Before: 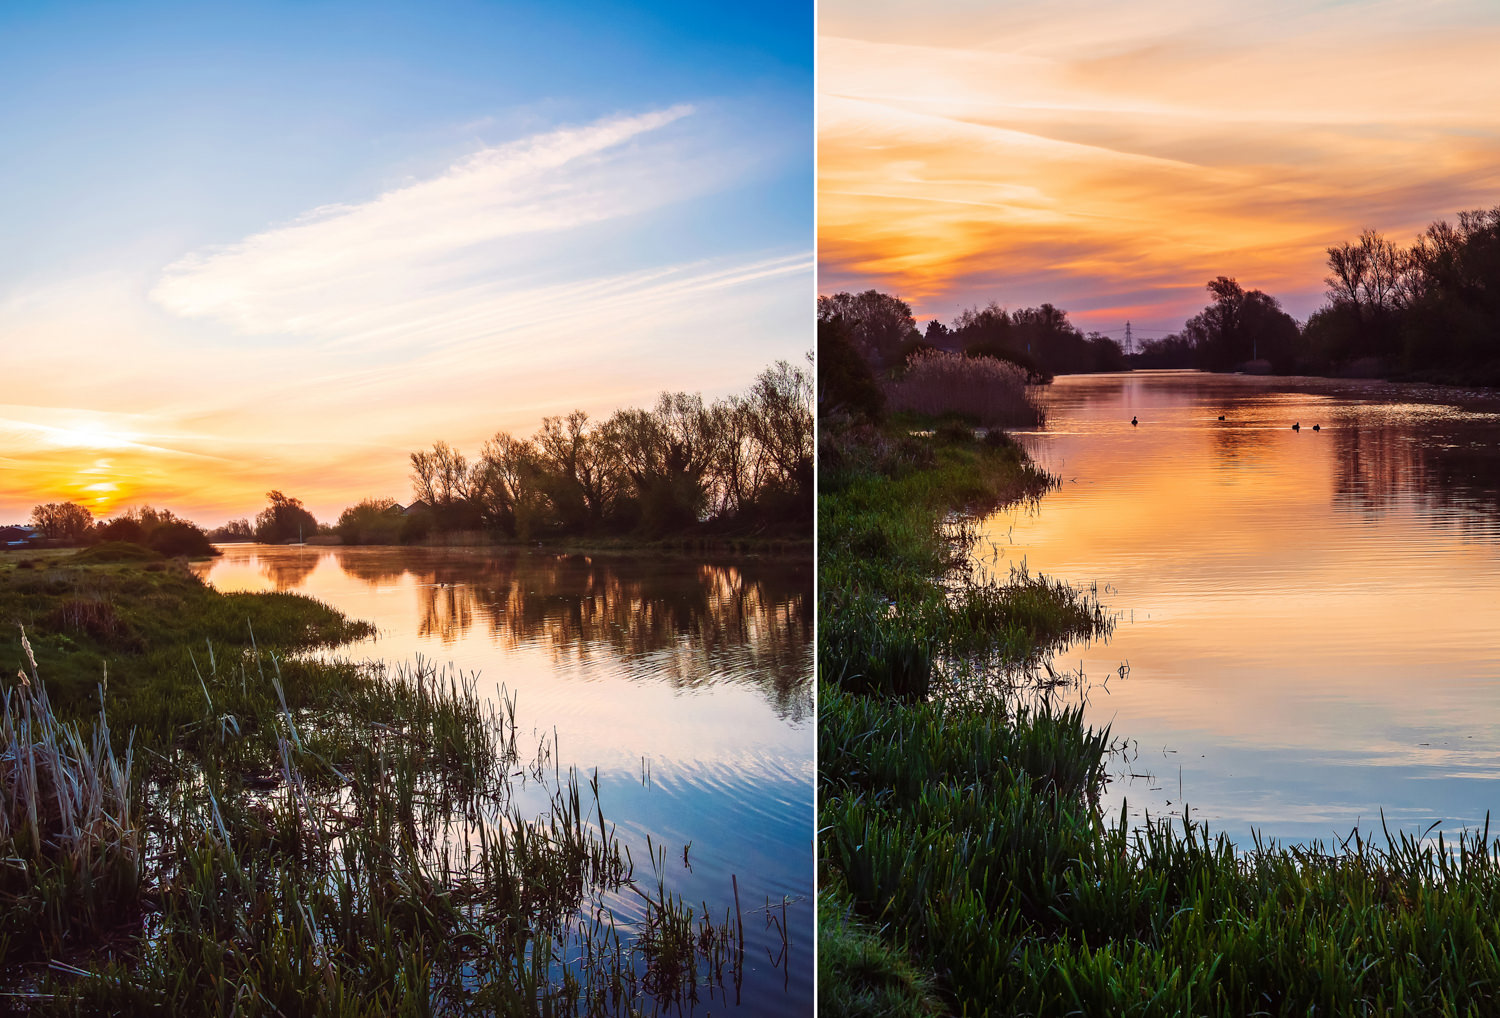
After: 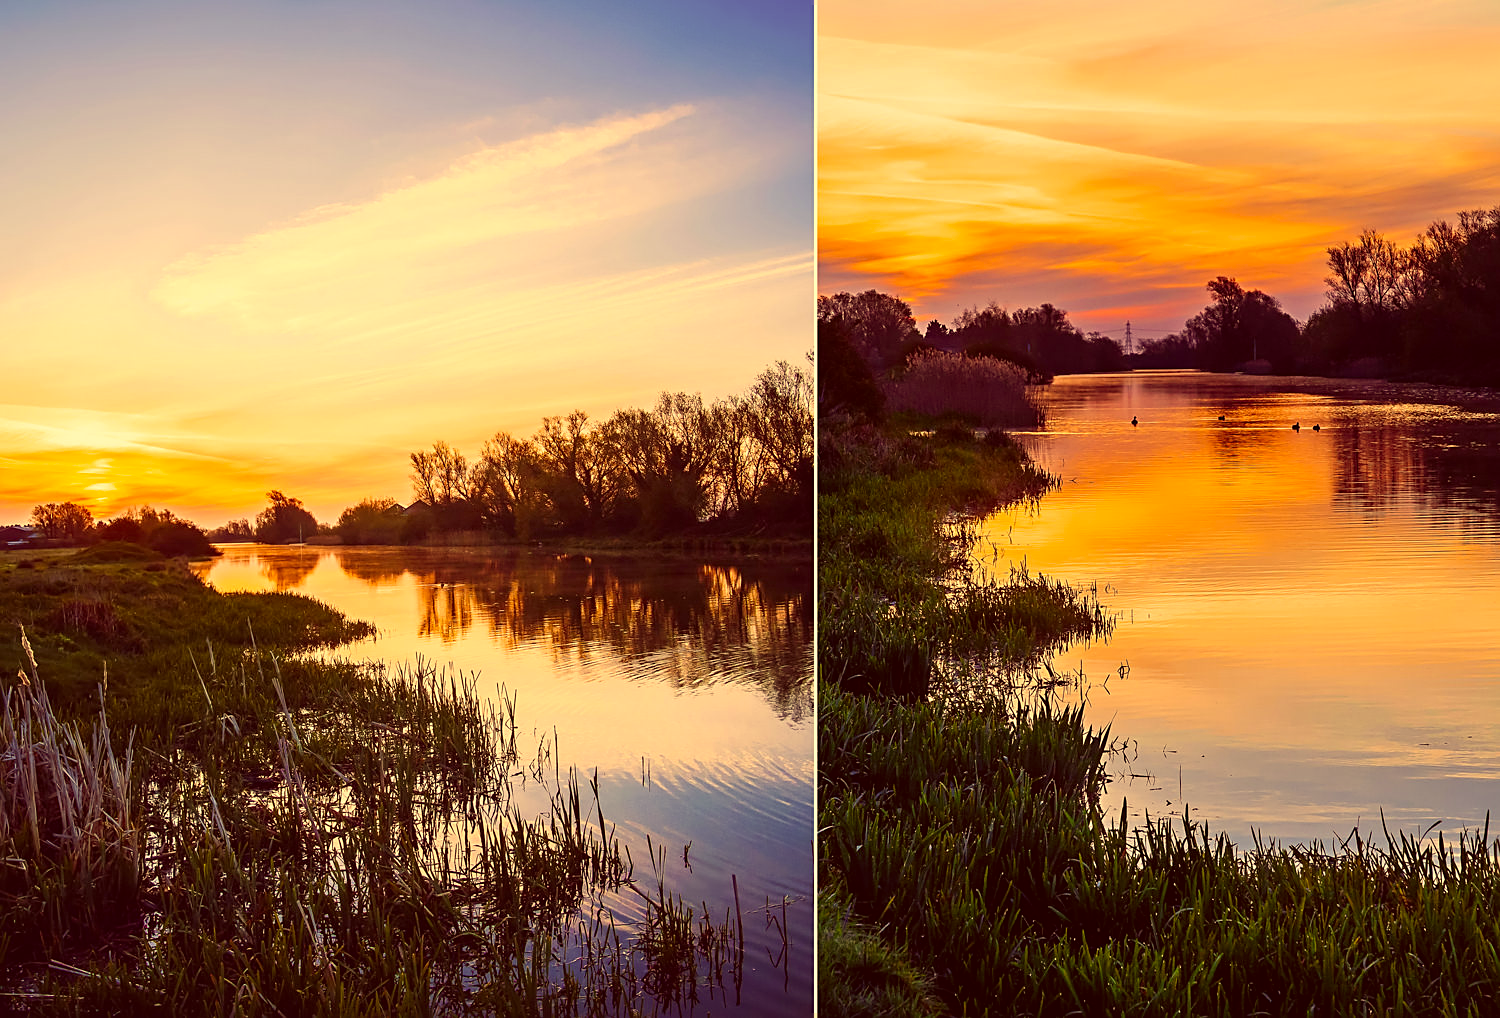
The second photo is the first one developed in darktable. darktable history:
sharpen: on, module defaults
color correction: highlights a* 10.12, highlights b* 39.04, shadows a* 14.62, shadows b* 3.37
